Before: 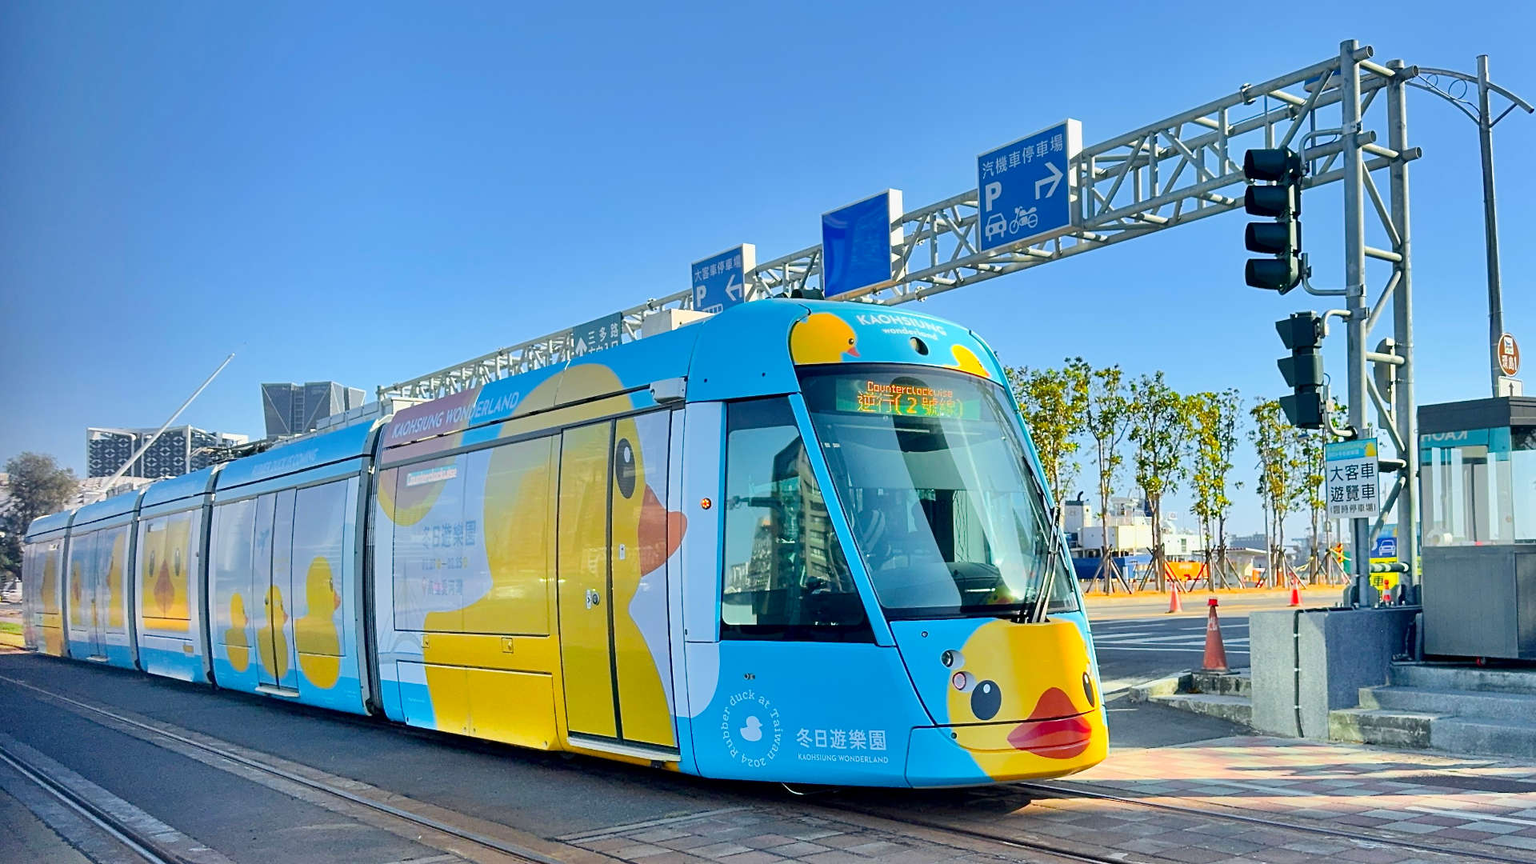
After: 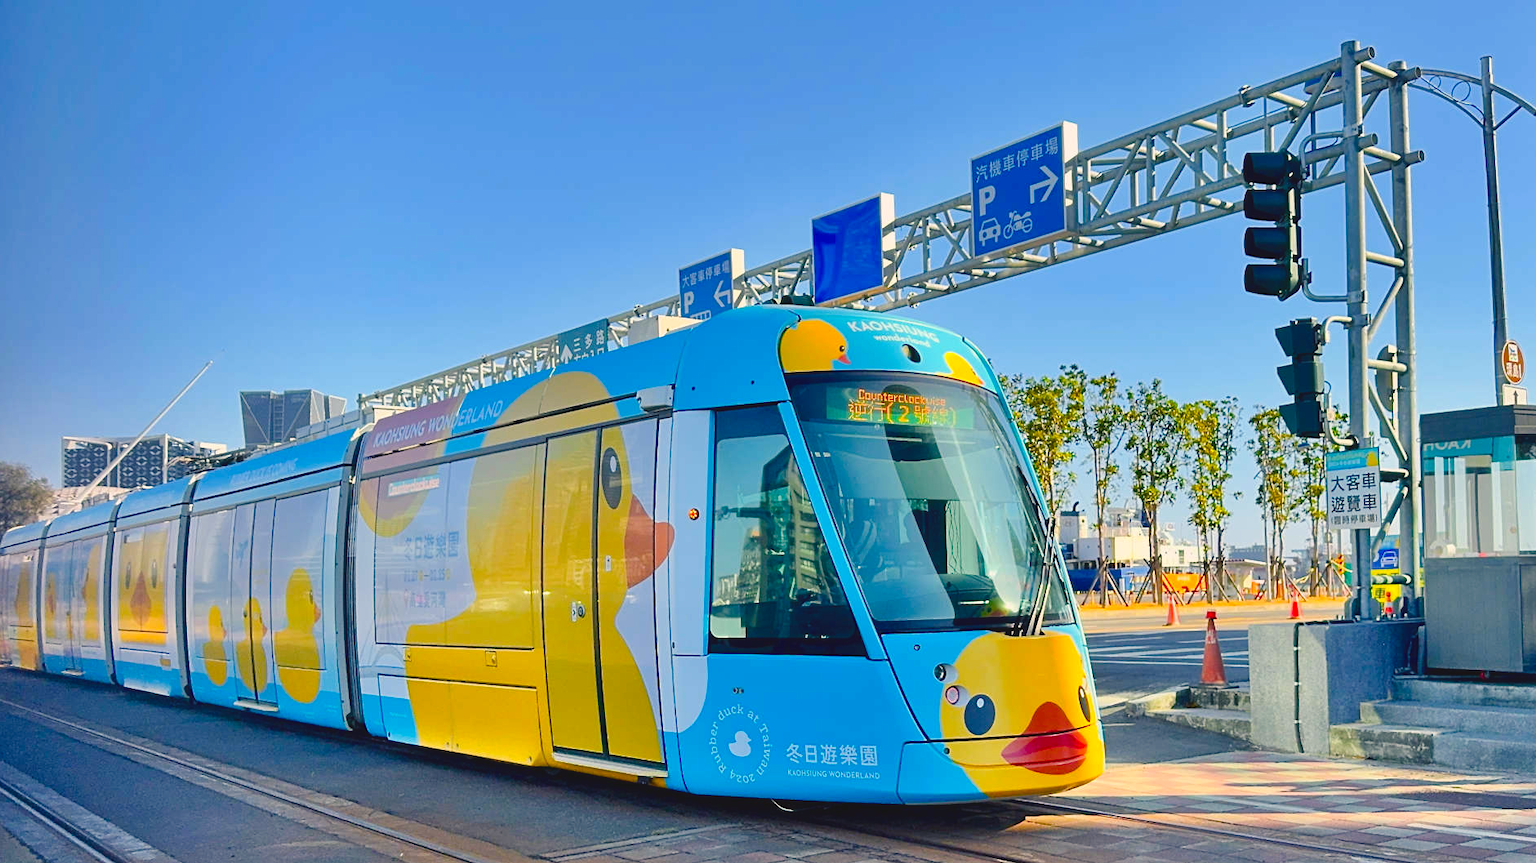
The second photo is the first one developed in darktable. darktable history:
crop: left 1.743%, right 0.268%, bottom 2.011%
exposure: exposure -0.041 EV, compensate highlight preservation false
color balance rgb: shadows lift › chroma 2%, shadows lift › hue 247.2°, power › chroma 0.3%, power › hue 25.2°, highlights gain › chroma 3%, highlights gain › hue 60°, global offset › luminance 0.75%, perceptual saturation grading › global saturation 20%, perceptual saturation grading › highlights -20%, perceptual saturation grading › shadows 30%, global vibrance 20%
